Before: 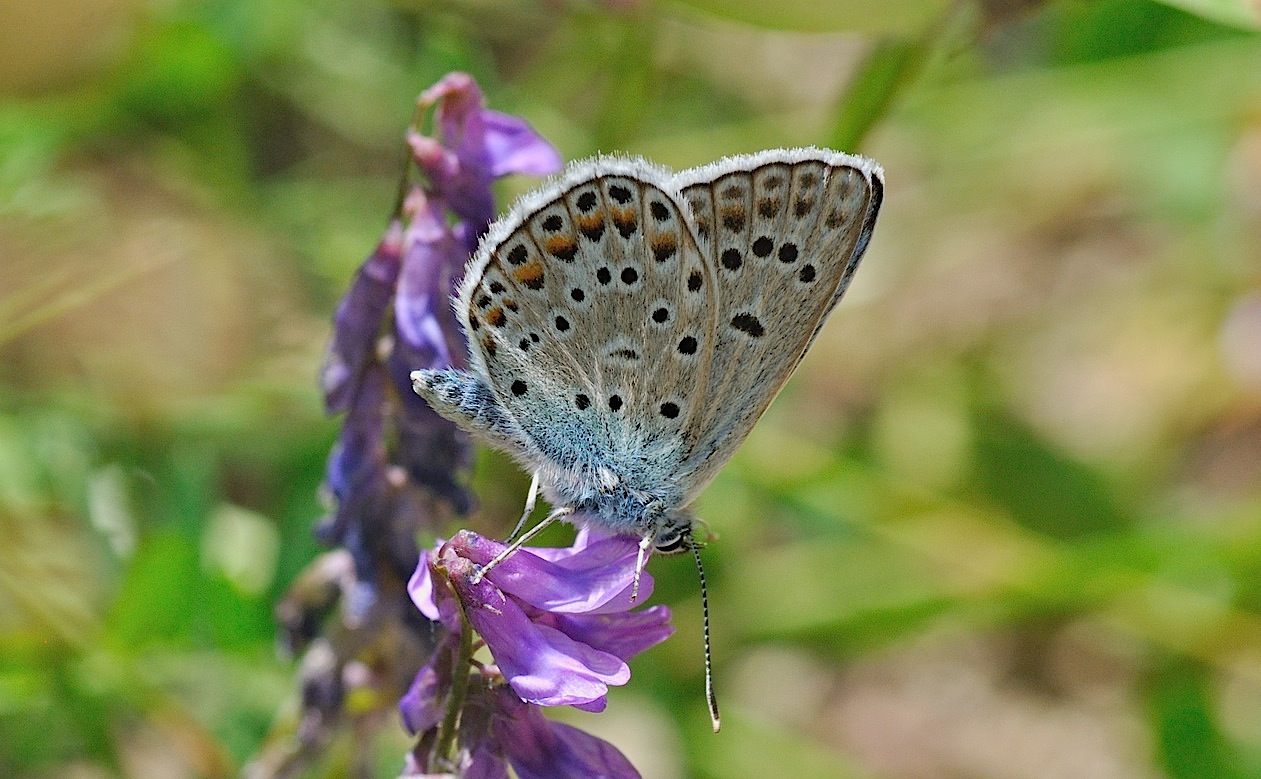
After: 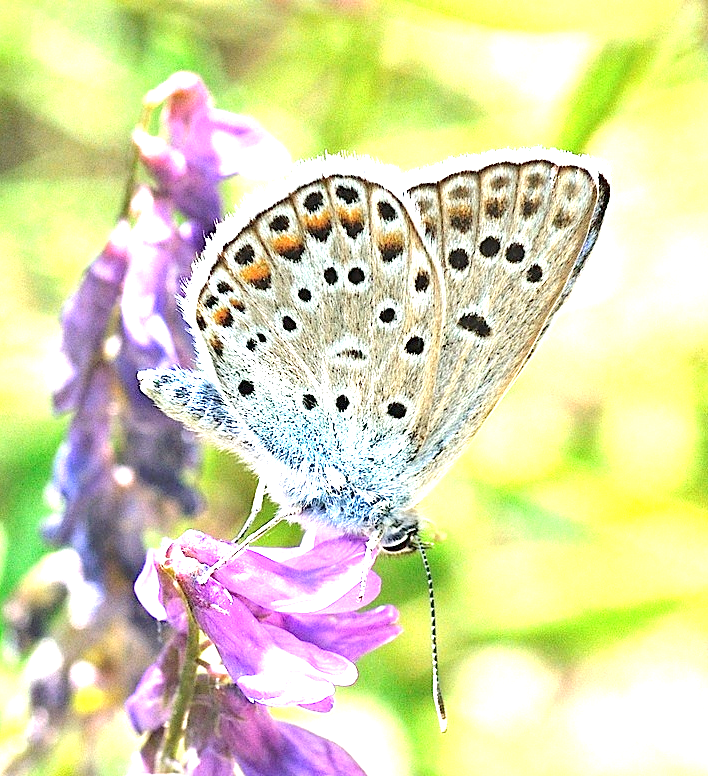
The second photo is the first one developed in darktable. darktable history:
crop: left 21.674%, right 22.086%
exposure: black level correction 0, exposure 1.2 EV, compensate exposure bias true, compensate highlight preservation false
local contrast: highlights 100%, shadows 100%, detail 120%, midtone range 0.2
